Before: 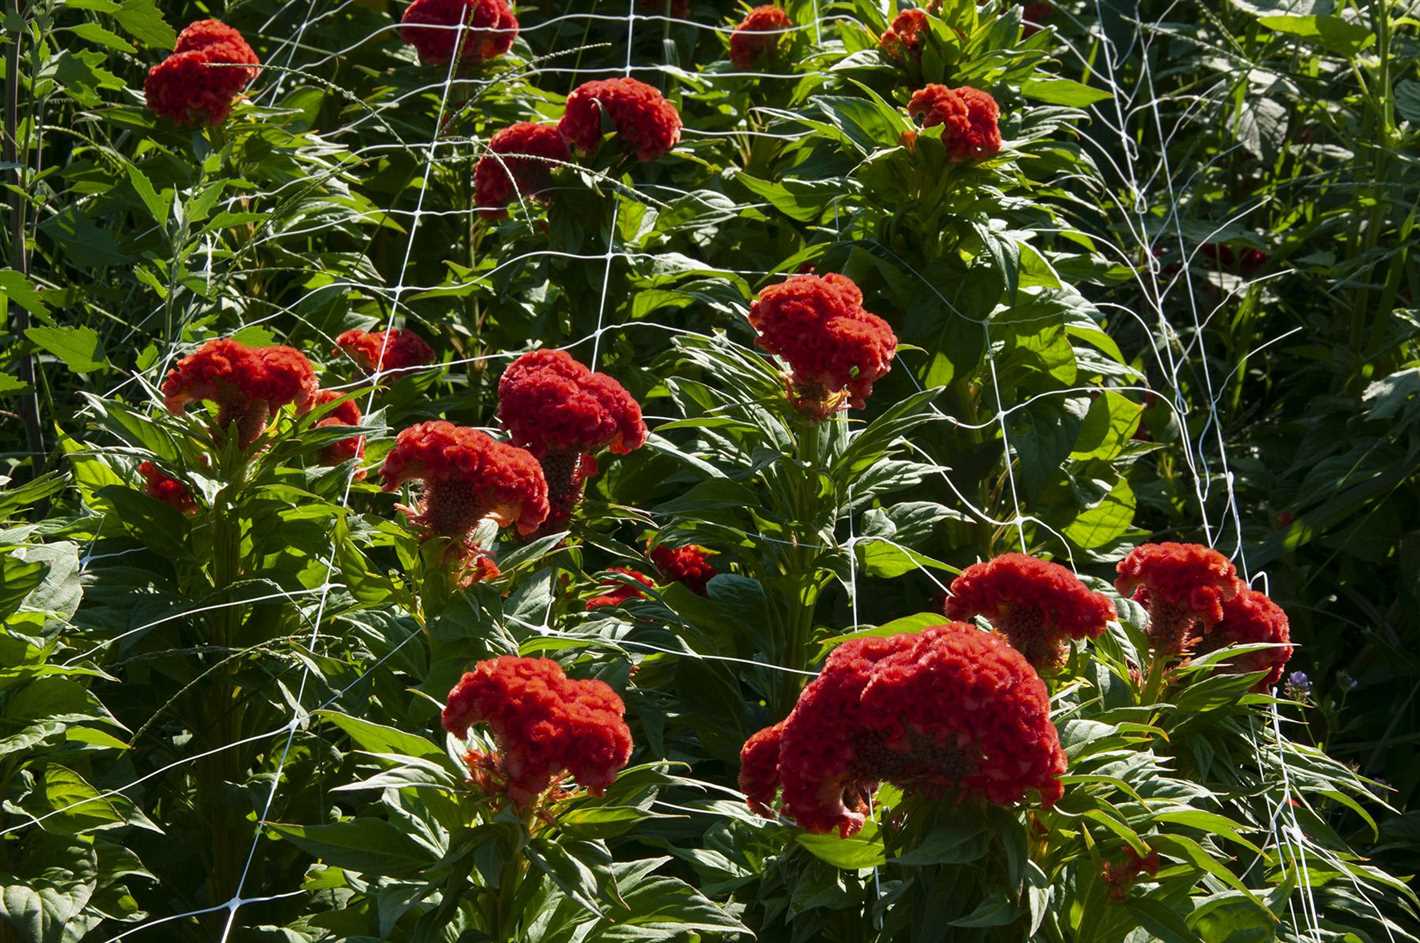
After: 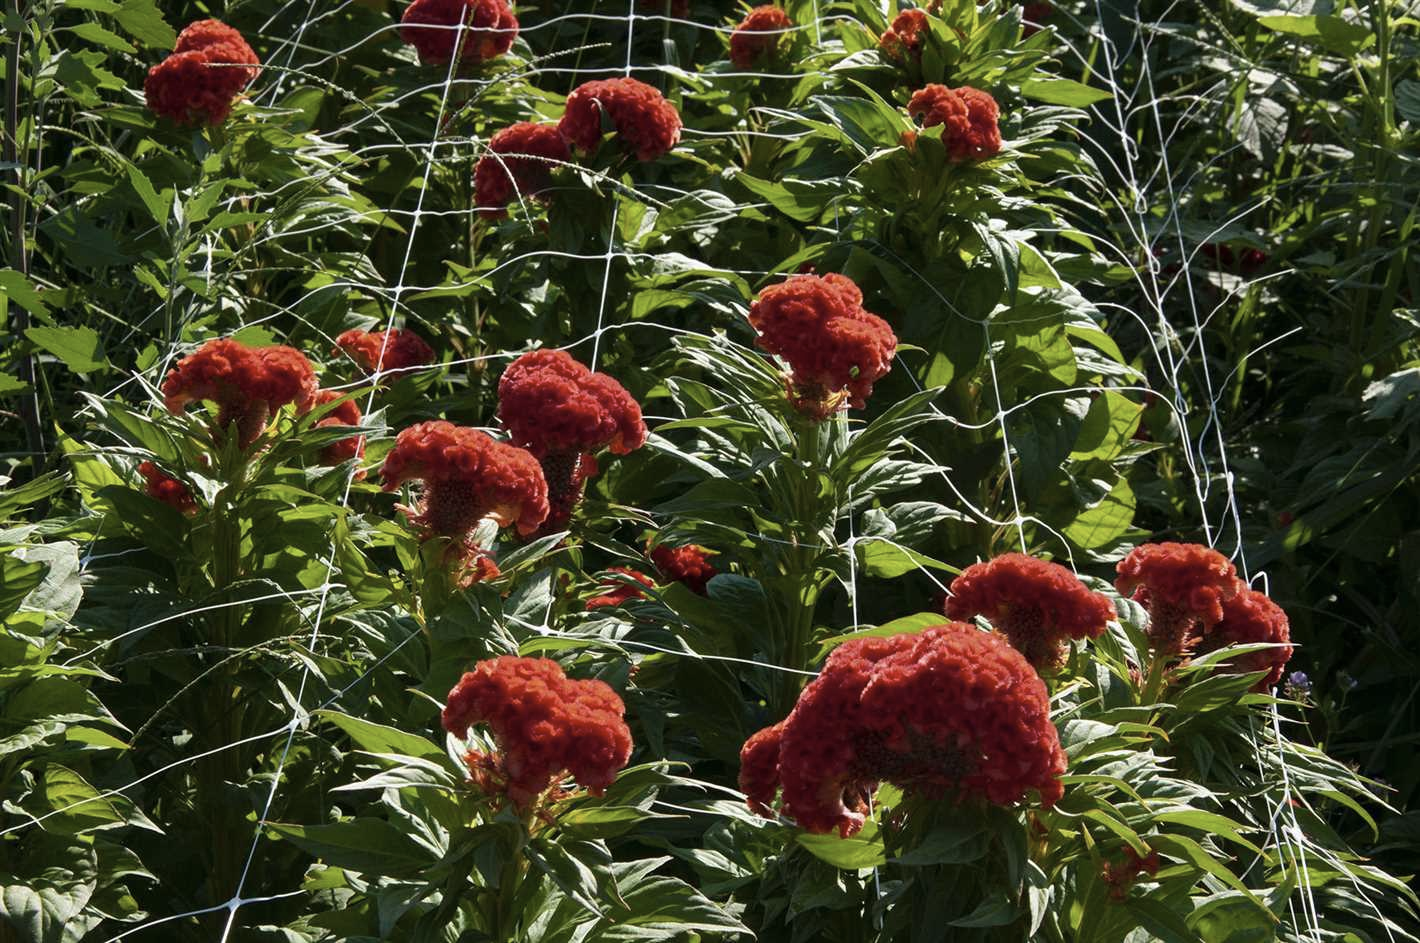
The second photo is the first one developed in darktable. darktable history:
color correction: highlights b* -0.006, saturation 0.797
